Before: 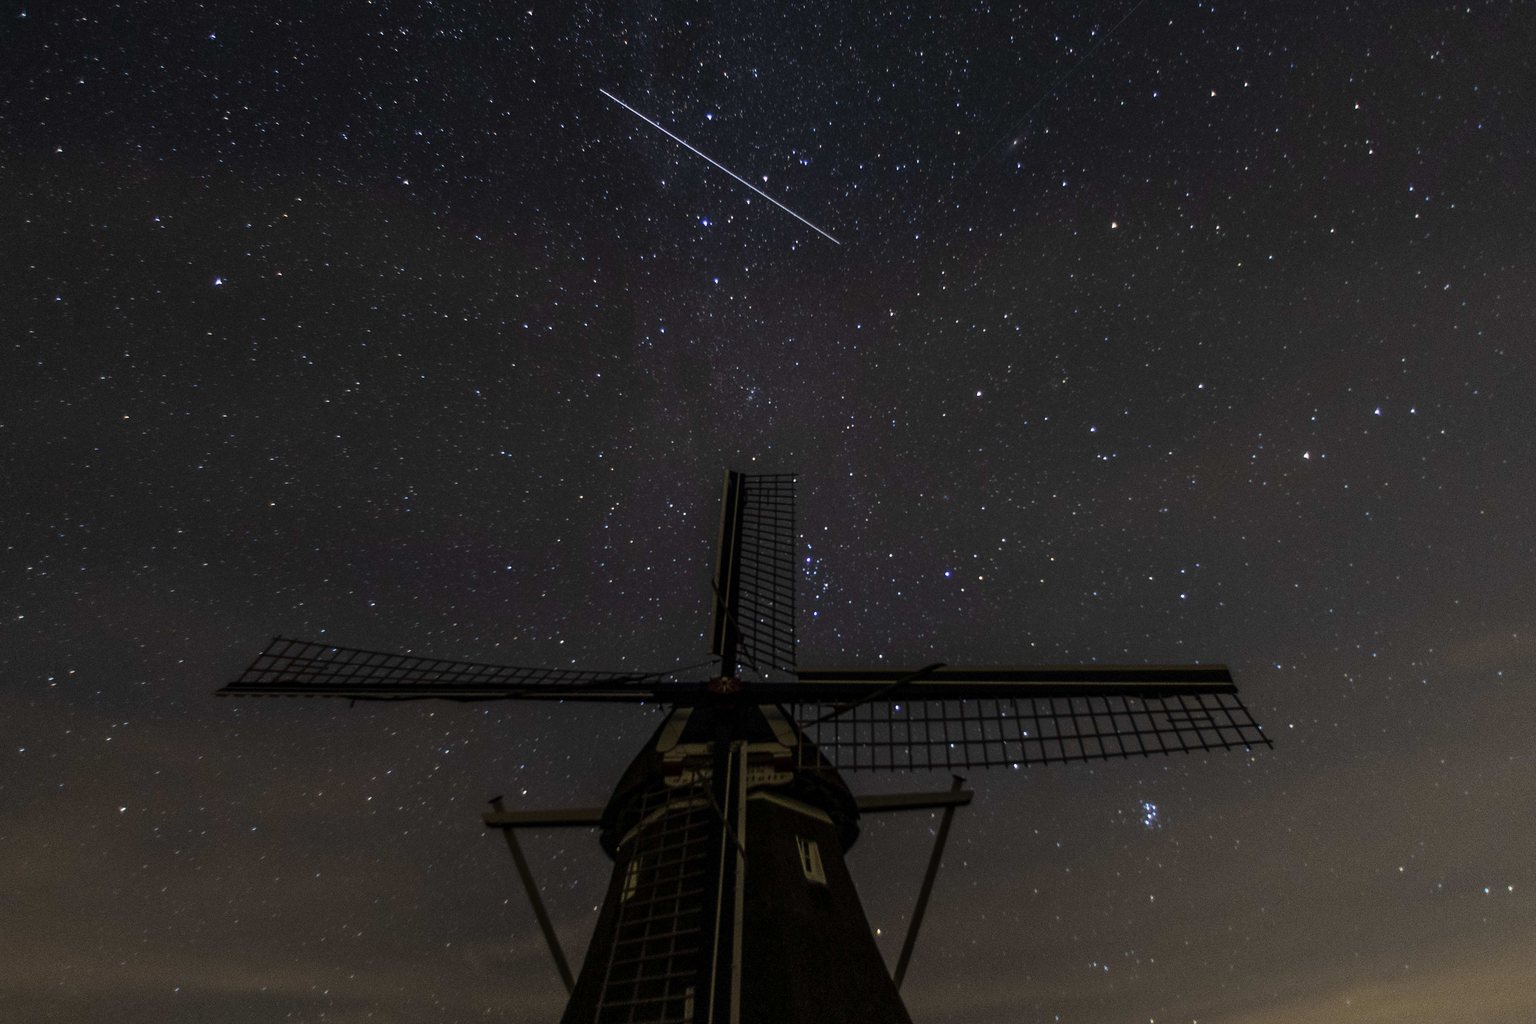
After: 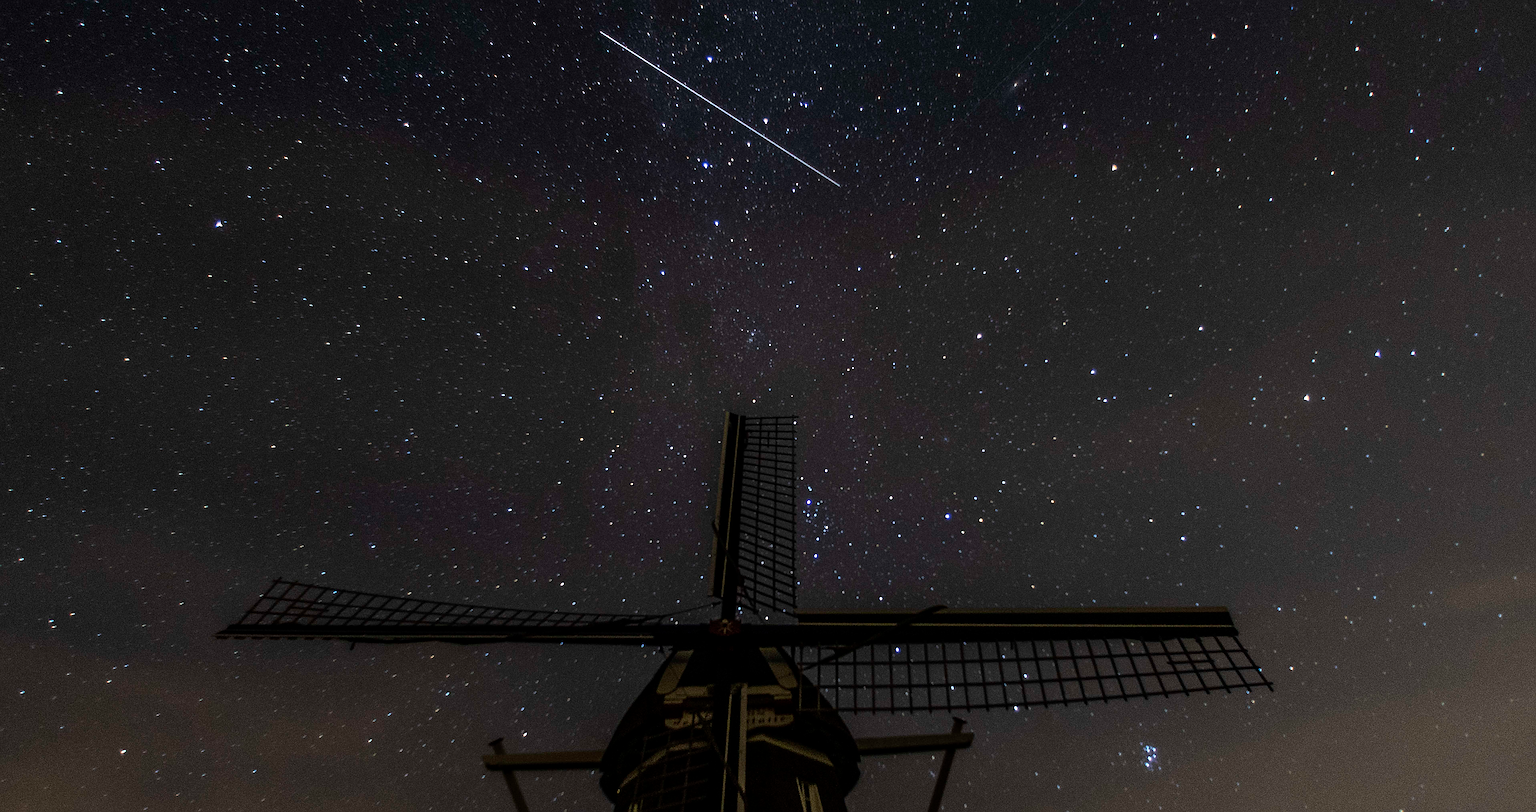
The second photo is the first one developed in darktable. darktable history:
sharpen: amount 0.6
crop and rotate: top 5.667%, bottom 14.937%
